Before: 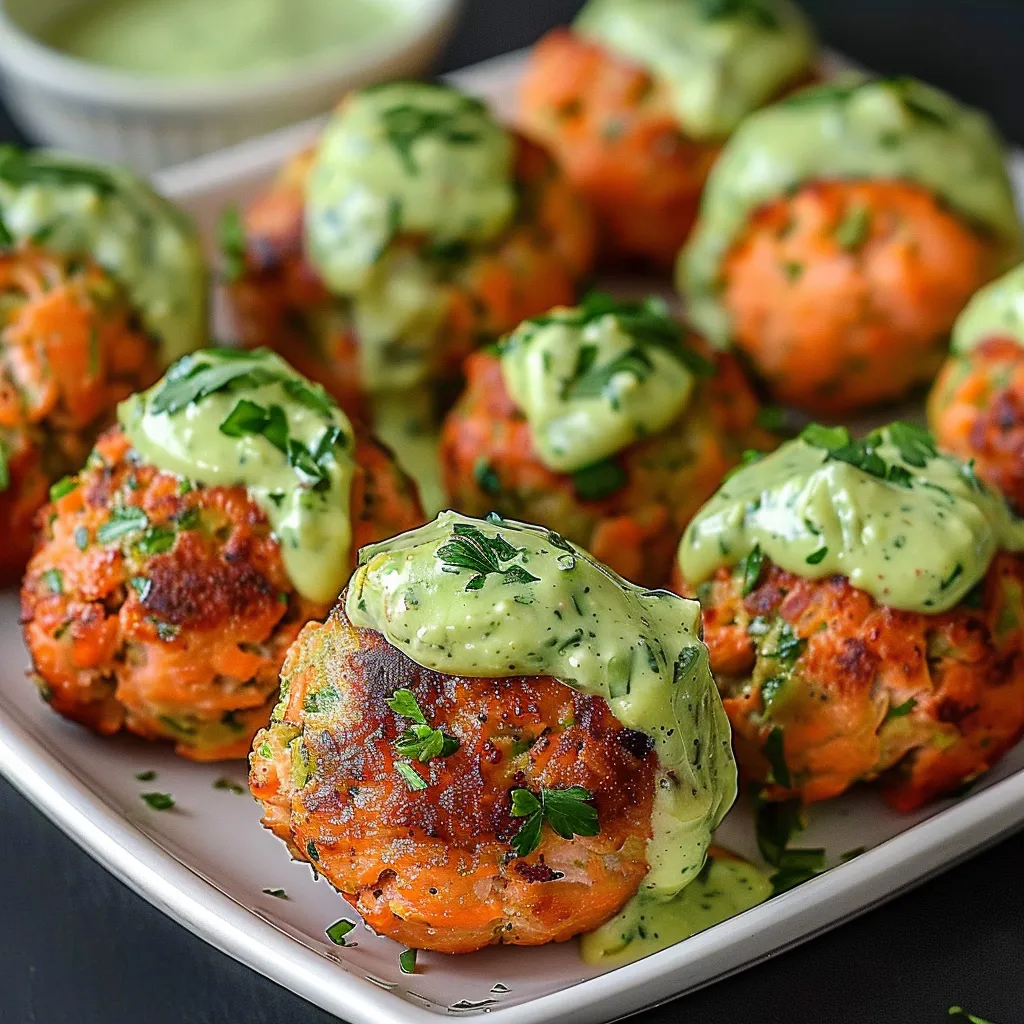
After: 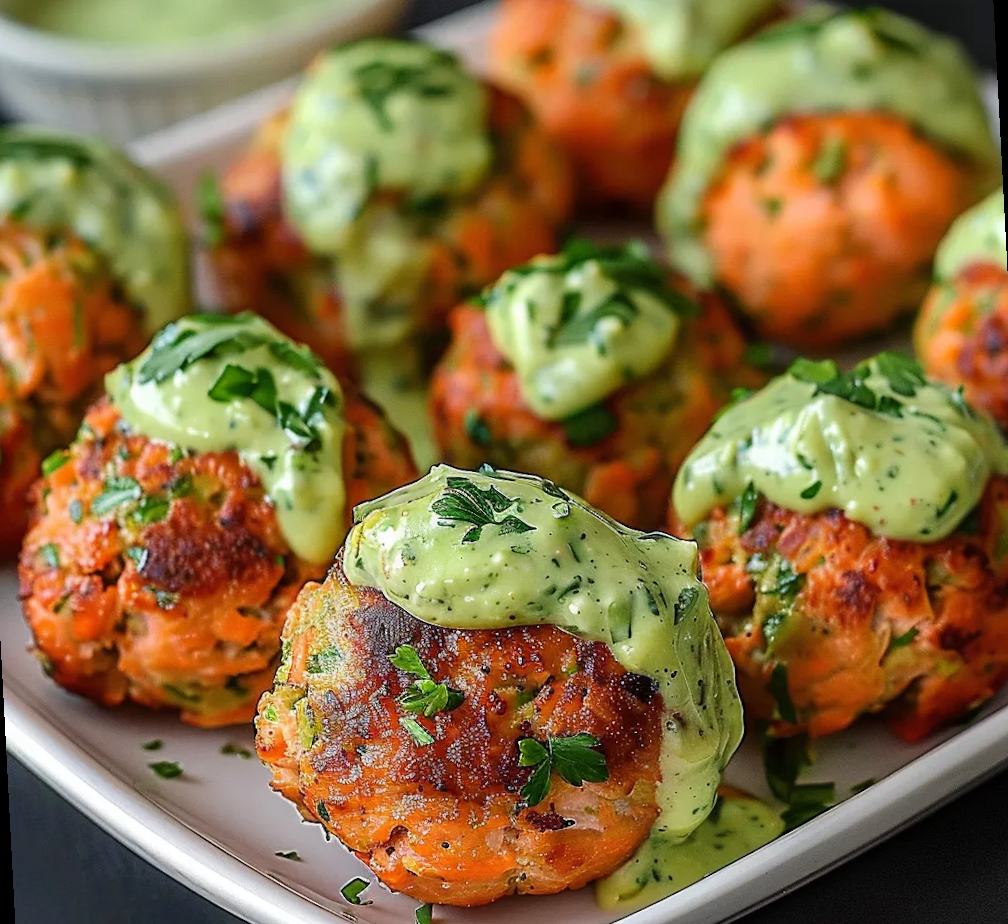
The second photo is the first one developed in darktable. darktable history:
rotate and perspective: rotation -3°, crop left 0.031, crop right 0.968, crop top 0.07, crop bottom 0.93
white balance: emerald 1
